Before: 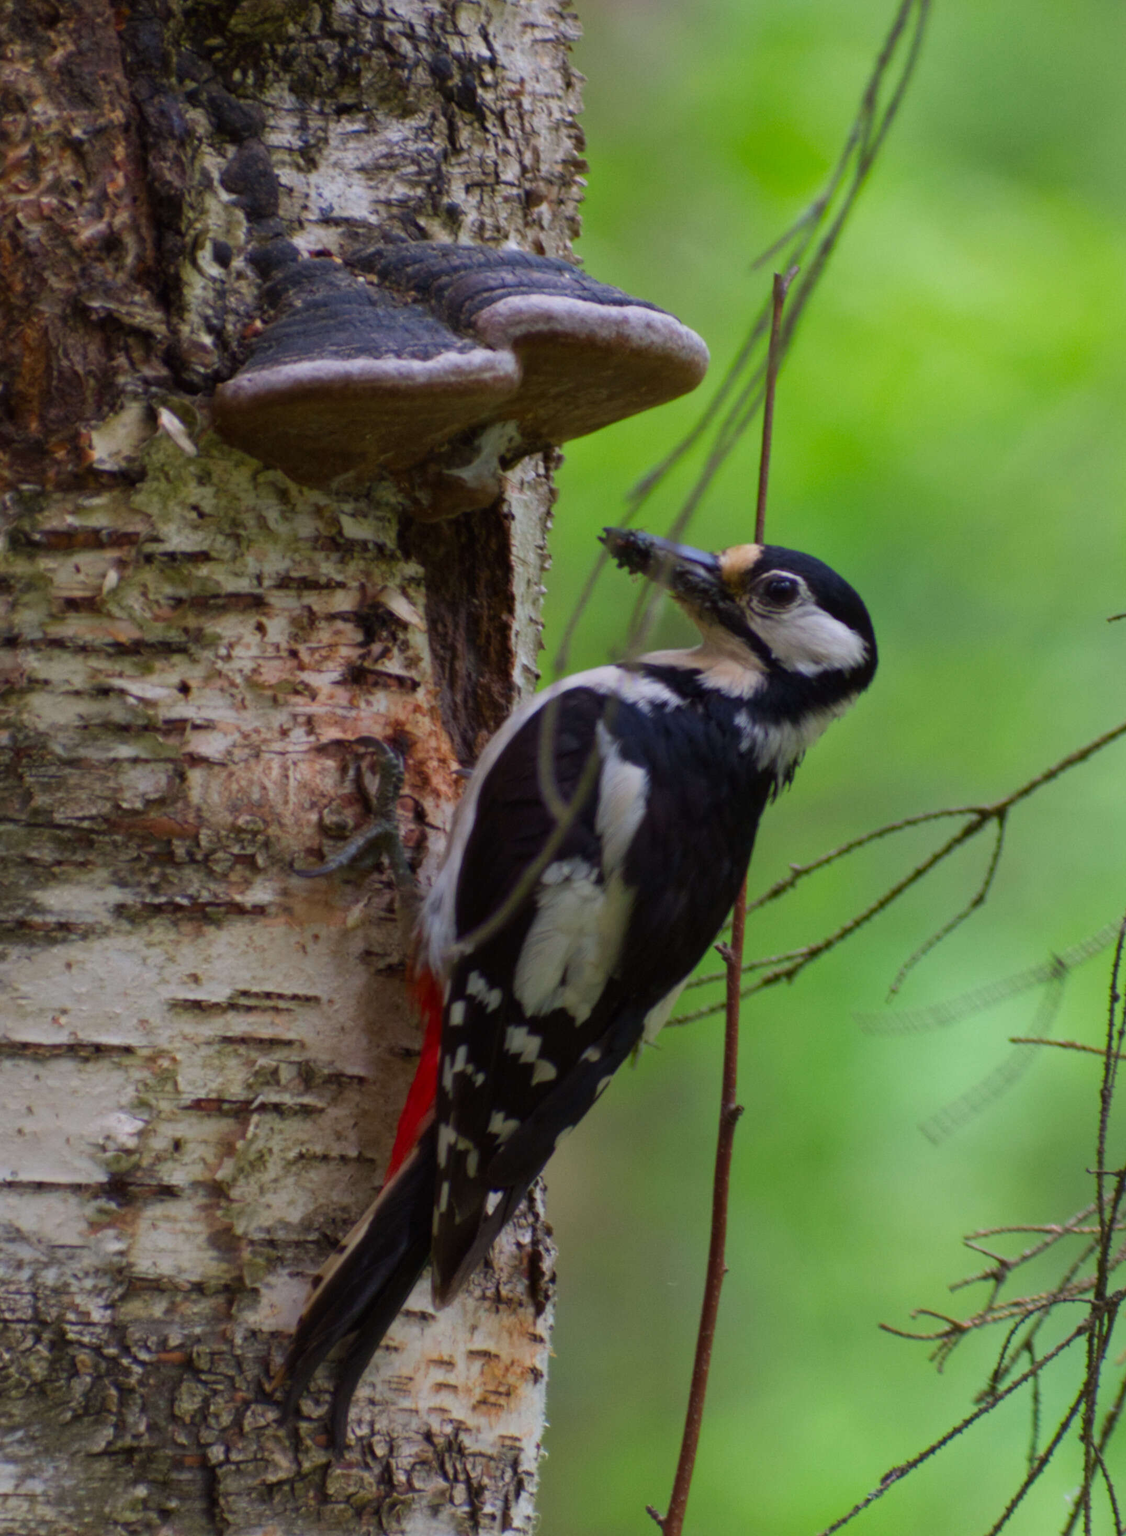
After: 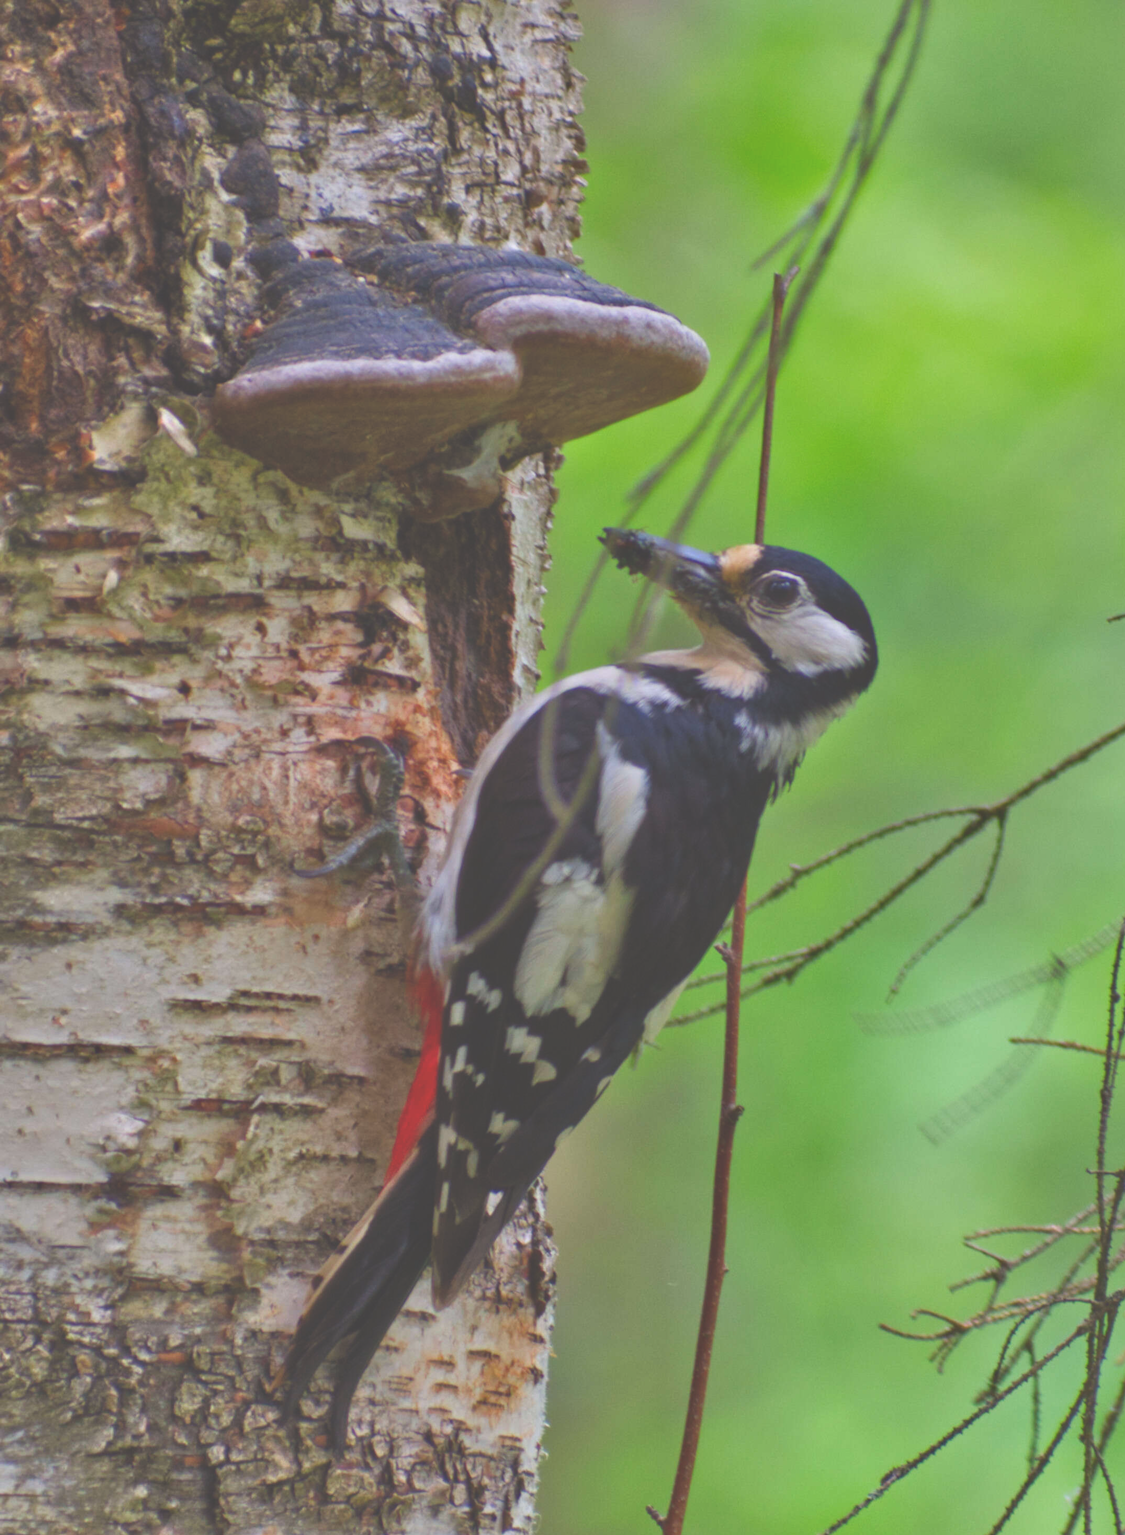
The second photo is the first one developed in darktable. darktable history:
exposure: black level correction -0.022, exposure -0.03 EV, compensate highlight preservation false
tone equalizer: -7 EV 0.152 EV, -6 EV 0.561 EV, -5 EV 1.12 EV, -4 EV 1.33 EV, -3 EV 1.18 EV, -2 EV 0.6 EV, -1 EV 0.159 EV
